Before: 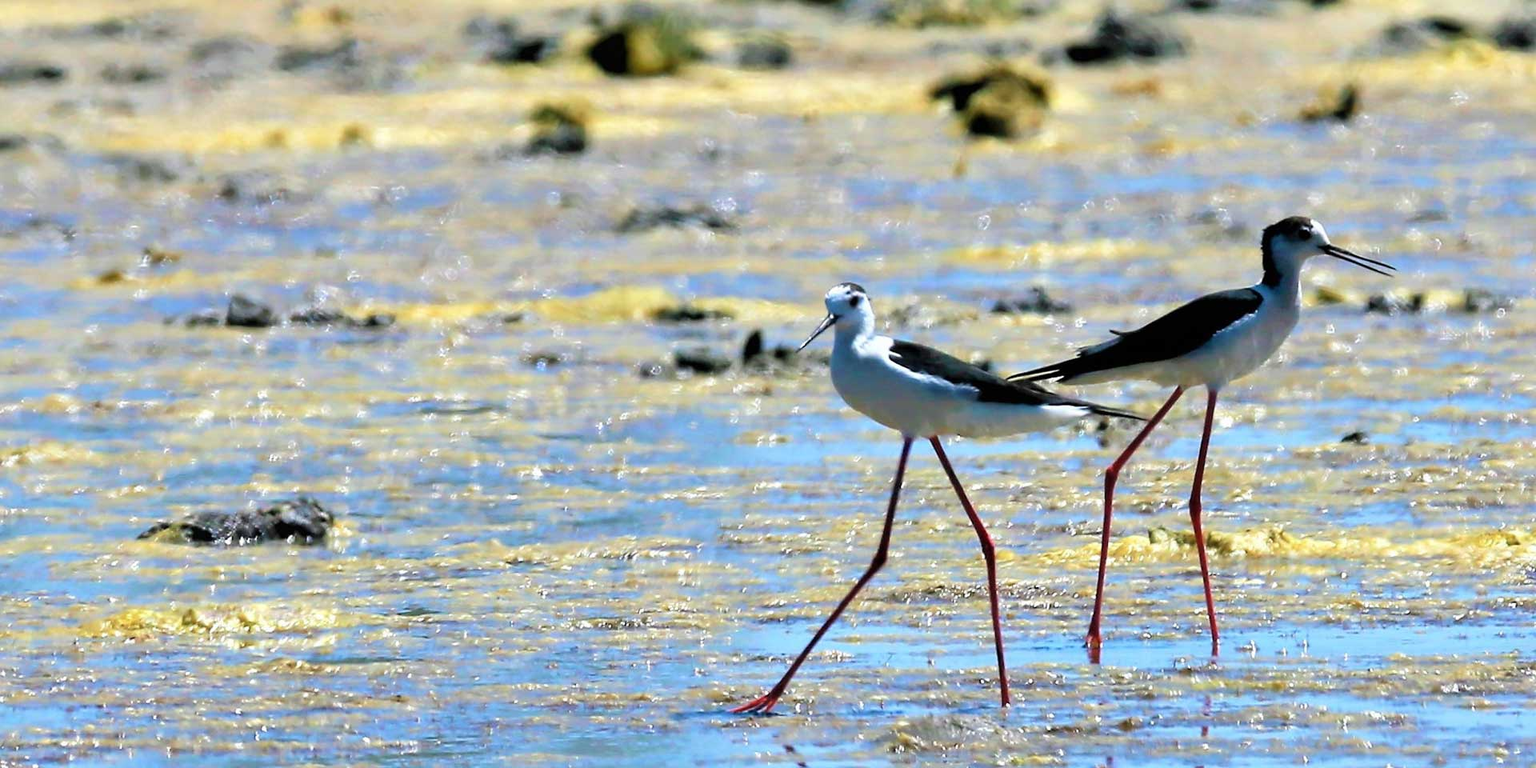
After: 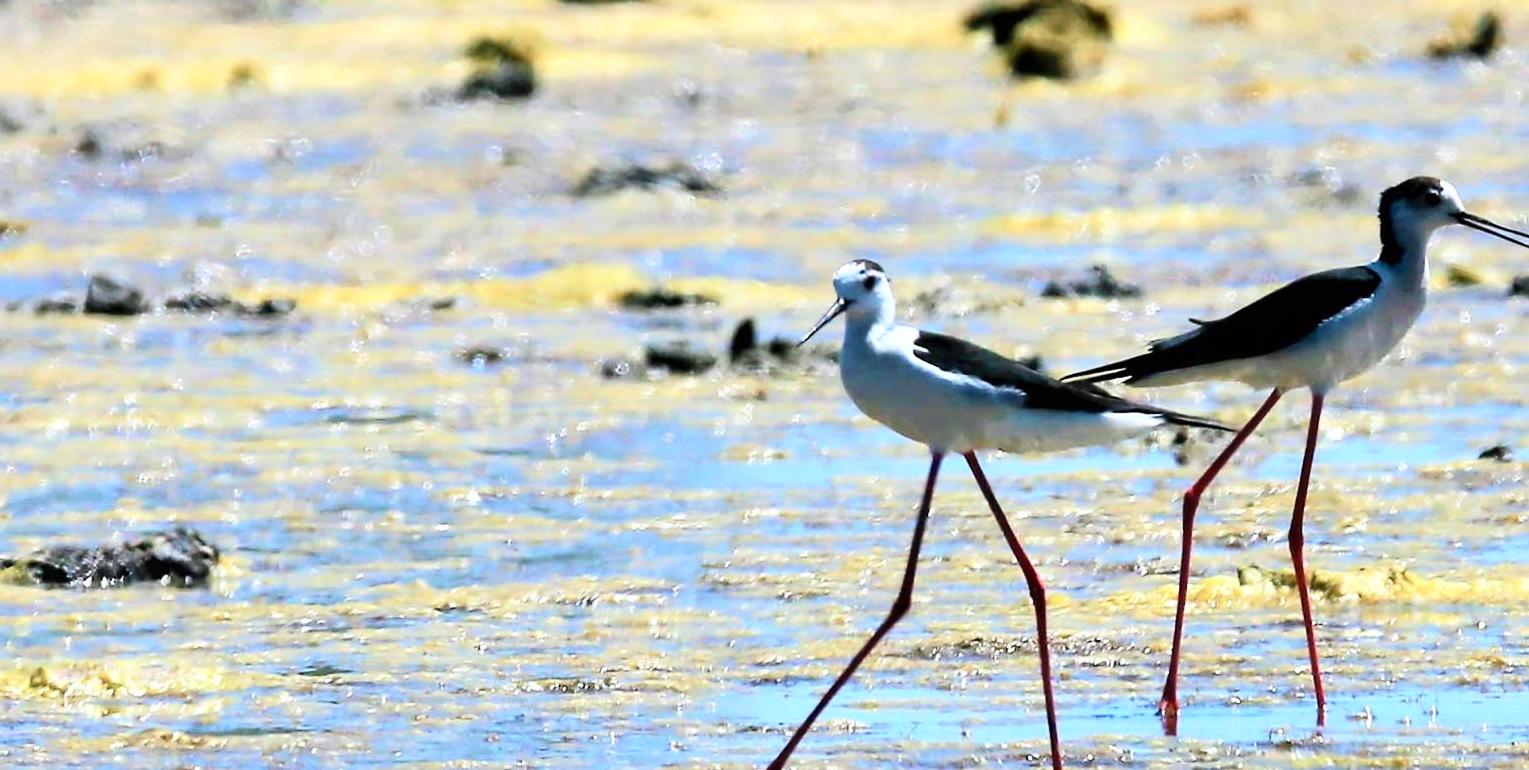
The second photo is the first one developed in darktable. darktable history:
crop and rotate: left 10.316%, top 9.82%, right 10.011%, bottom 9.92%
contrast brightness saturation: contrast 0.245, brightness 0.091
